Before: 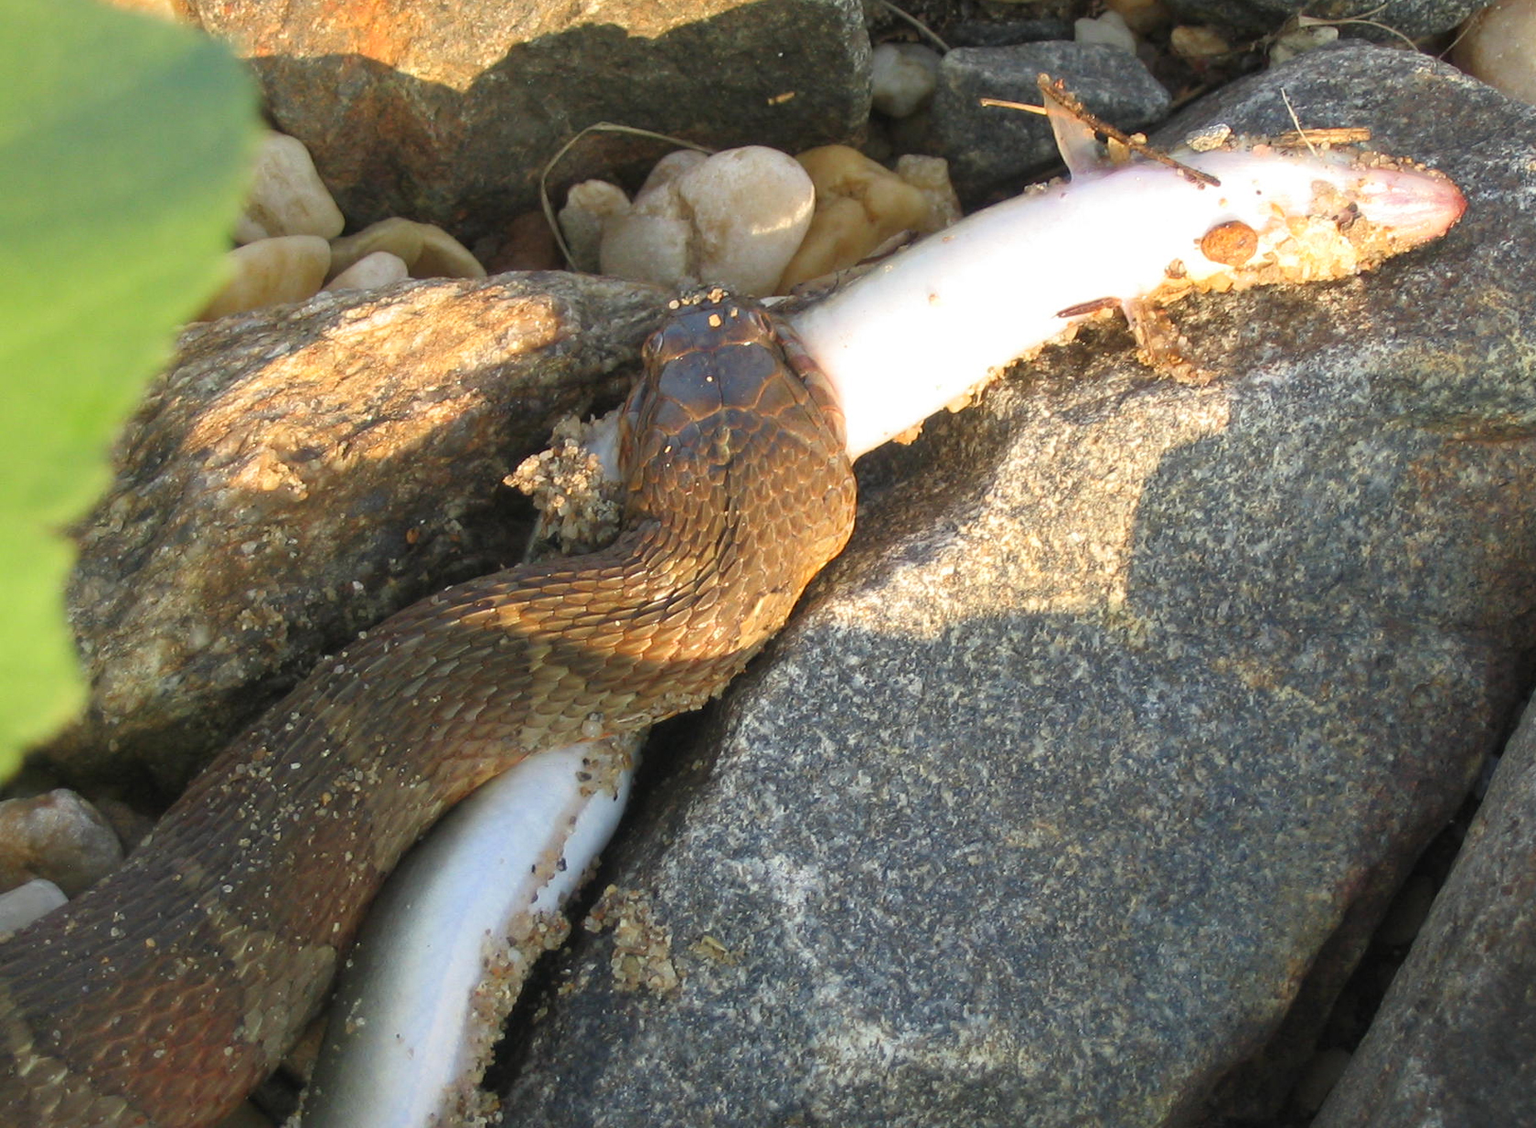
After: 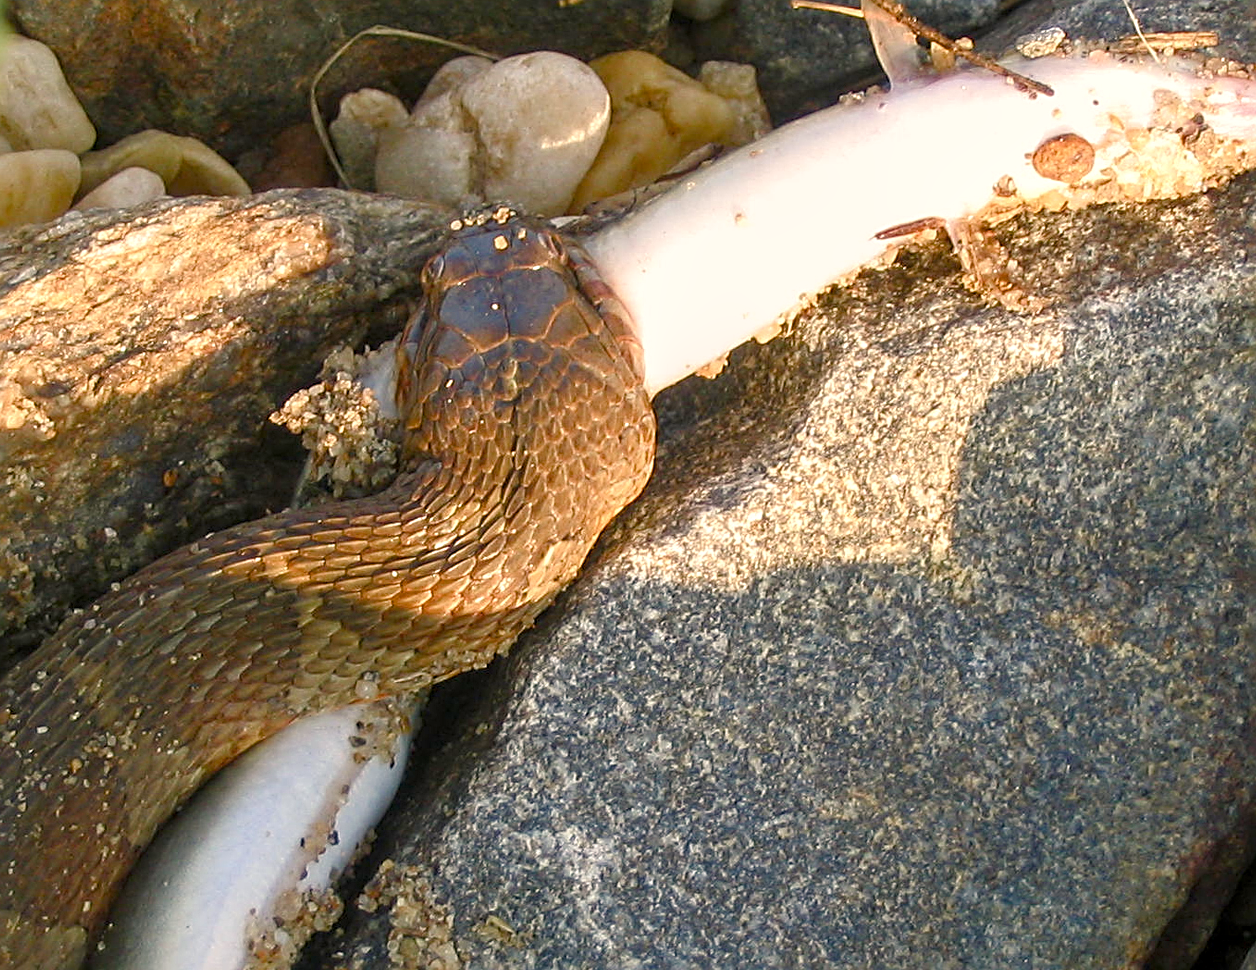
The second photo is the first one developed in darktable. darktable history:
color balance rgb: highlights gain › chroma 3.823%, highlights gain › hue 59.52°, perceptual saturation grading › global saturation 20%, perceptual saturation grading › highlights -50.192%, perceptual saturation grading › shadows 30.568%, global vibrance 24.986%
crop: left 16.779%, top 8.771%, right 8.422%, bottom 12.606%
local contrast: on, module defaults
sharpen: radius 2.54, amount 0.651
